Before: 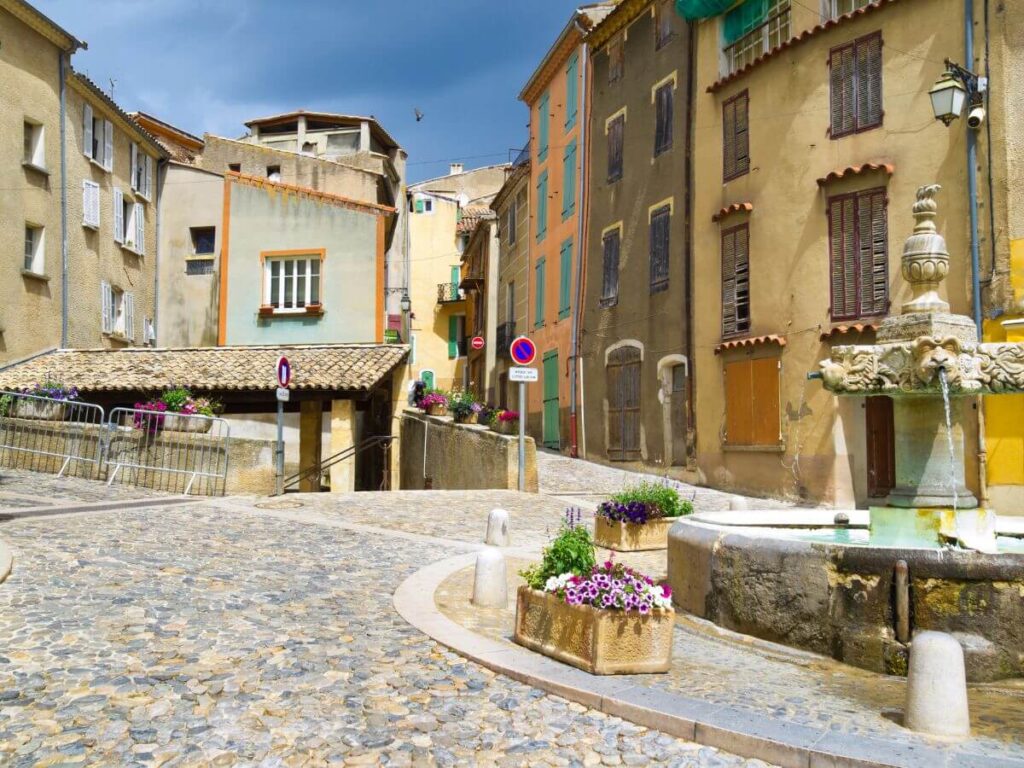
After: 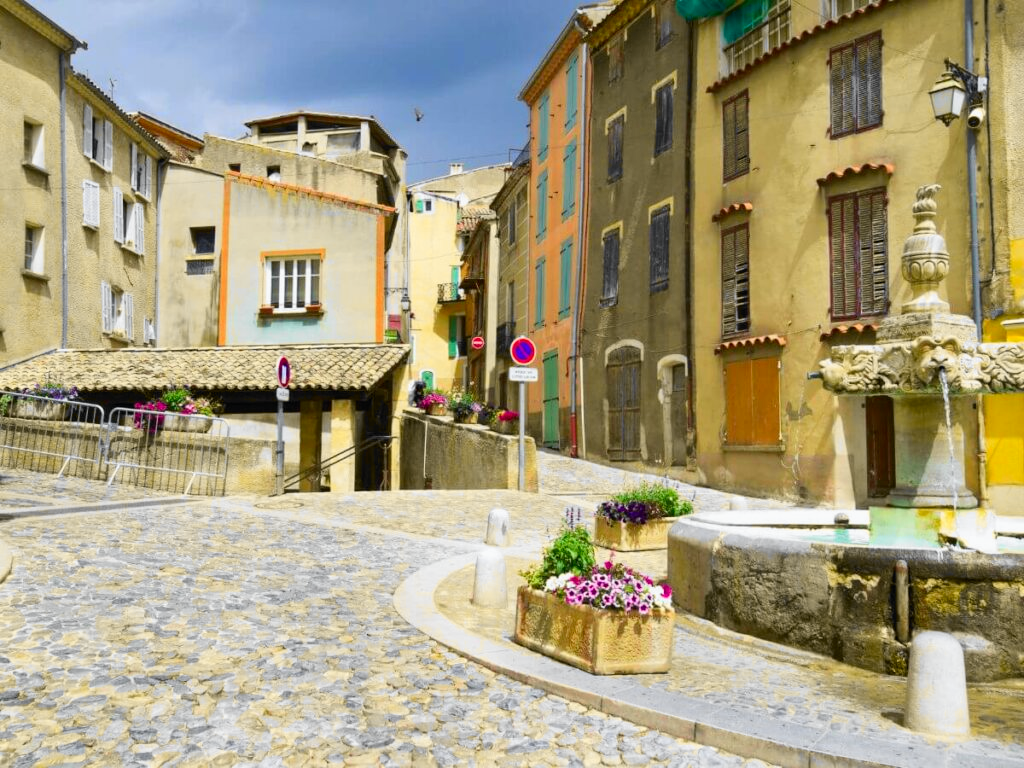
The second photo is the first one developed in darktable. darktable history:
tone curve: curves: ch0 [(0, 0) (0.071, 0.058) (0.266, 0.268) (0.498, 0.542) (0.766, 0.807) (1, 0.983)]; ch1 [(0, 0) (0.346, 0.307) (0.408, 0.387) (0.463, 0.465) (0.482, 0.493) (0.502, 0.499) (0.517, 0.502) (0.55, 0.548) (0.597, 0.61) (0.651, 0.698) (1, 1)]; ch2 [(0, 0) (0.346, 0.34) (0.434, 0.46) (0.485, 0.494) (0.5, 0.498) (0.517, 0.506) (0.526, 0.539) (0.583, 0.603) (0.625, 0.659) (1, 1)], color space Lab, independent channels, preserve colors none
